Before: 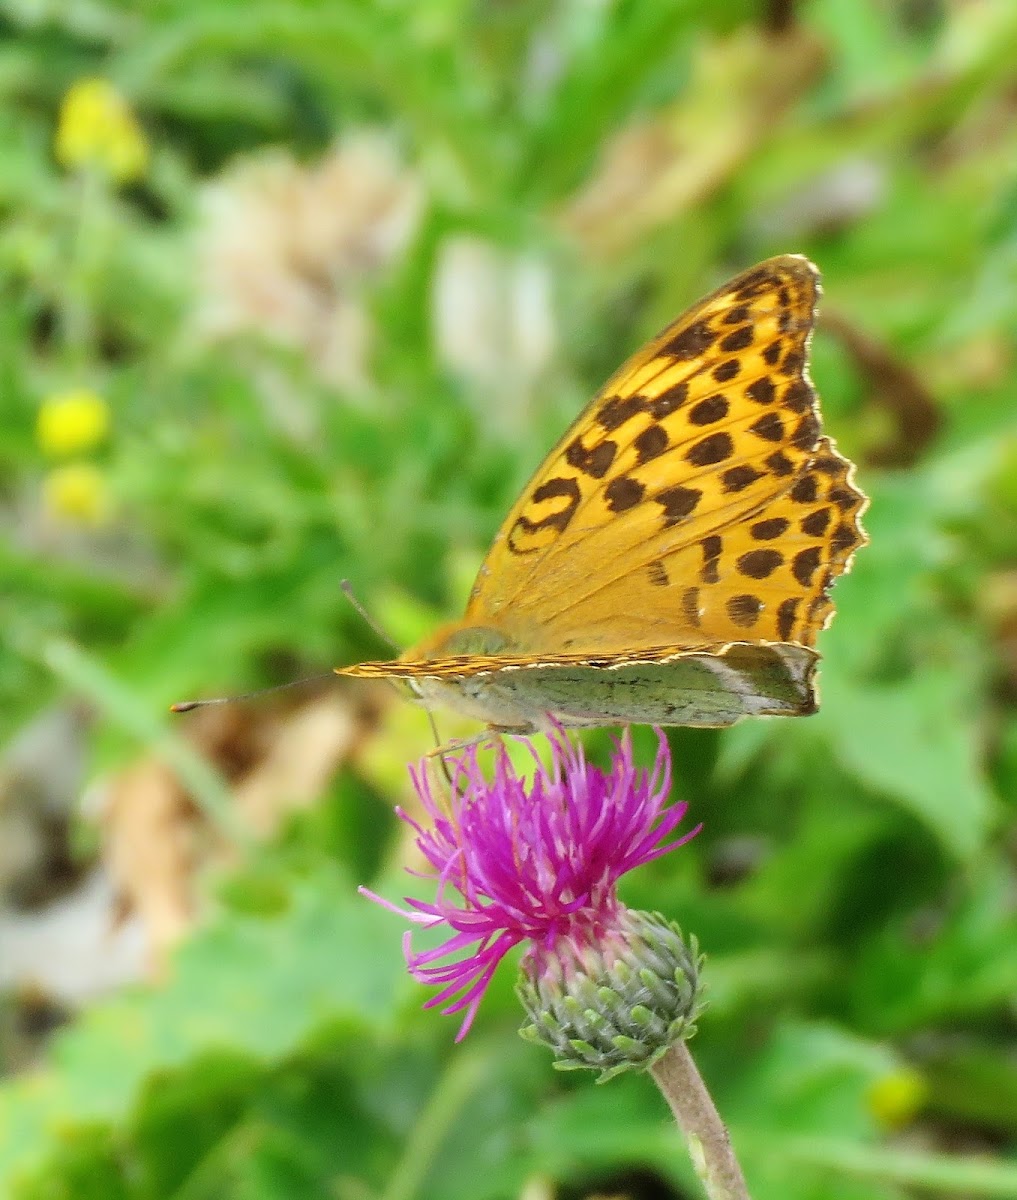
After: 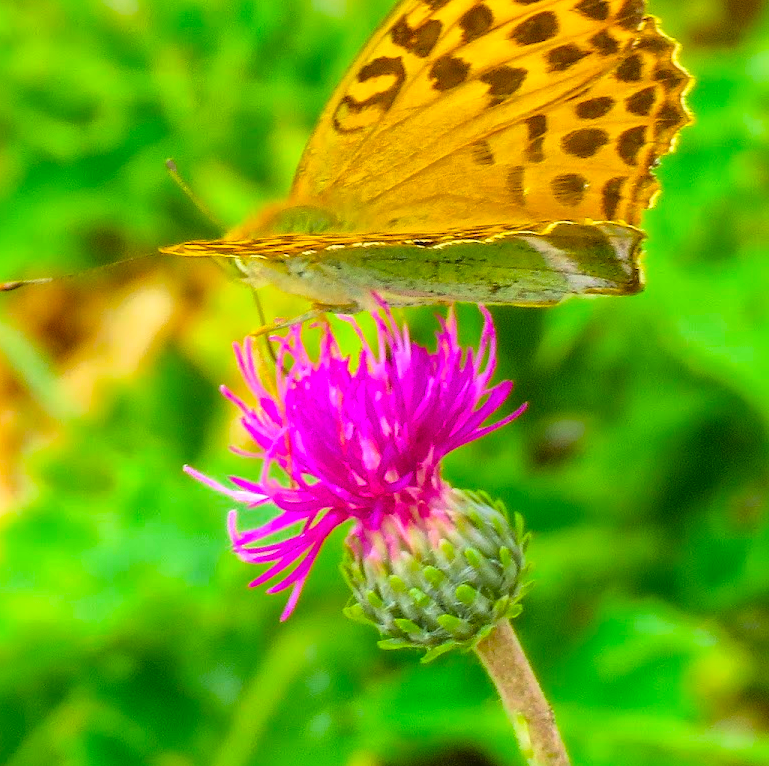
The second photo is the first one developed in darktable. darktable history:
crop and rotate: left 17.299%, top 35.115%, right 7.015%, bottom 1.024%
rotate and perspective: automatic cropping off
global tonemap: drago (1, 100), detail 1
velvia: on, module defaults
color balance rgb: linear chroma grading › global chroma 10%, perceptual saturation grading › global saturation 40%, perceptual brilliance grading › global brilliance 30%, global vibrance 20%
